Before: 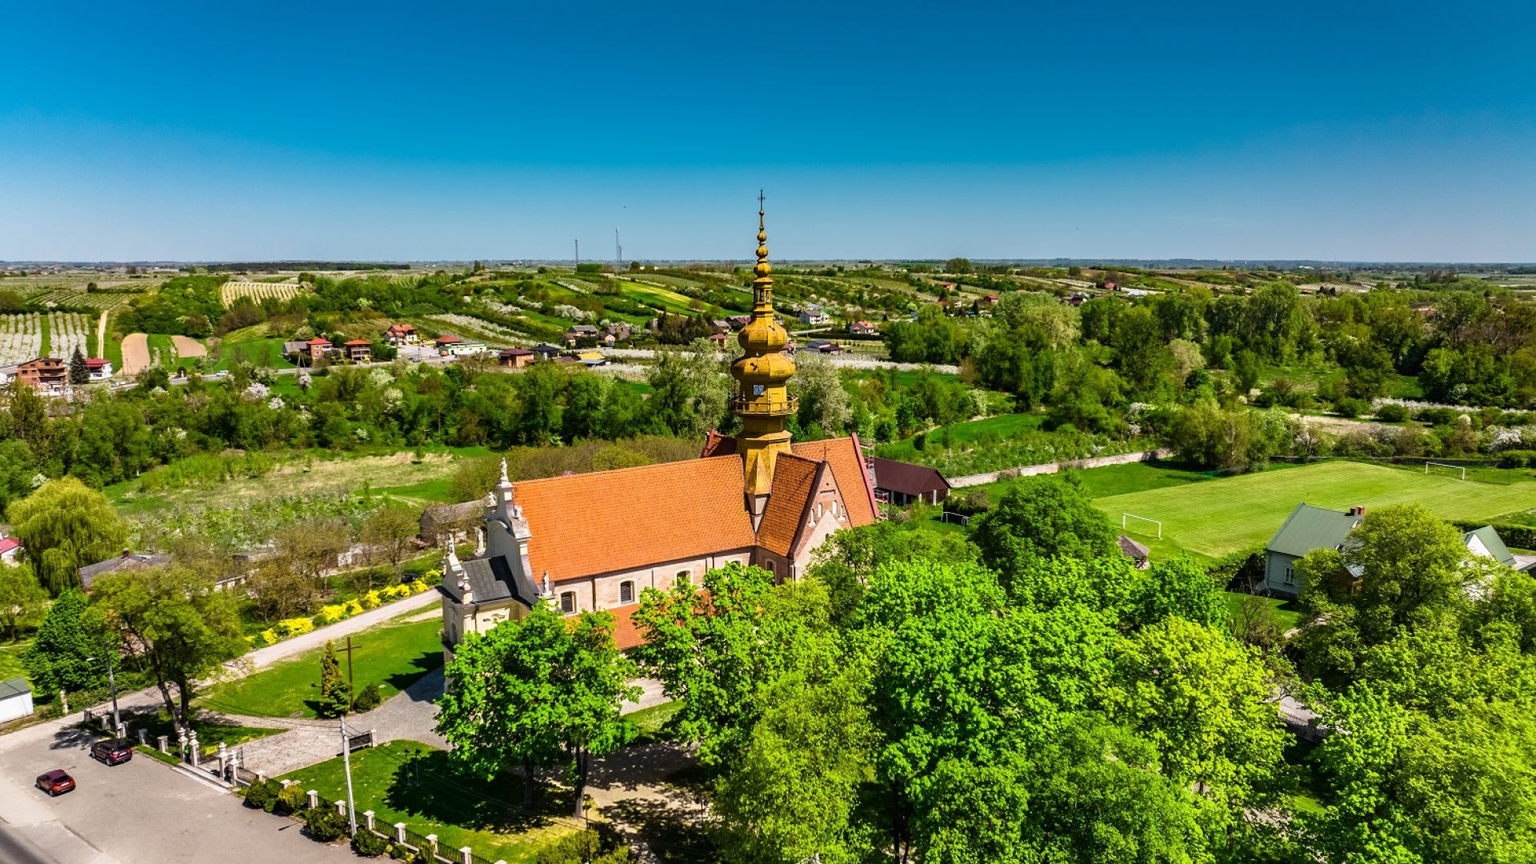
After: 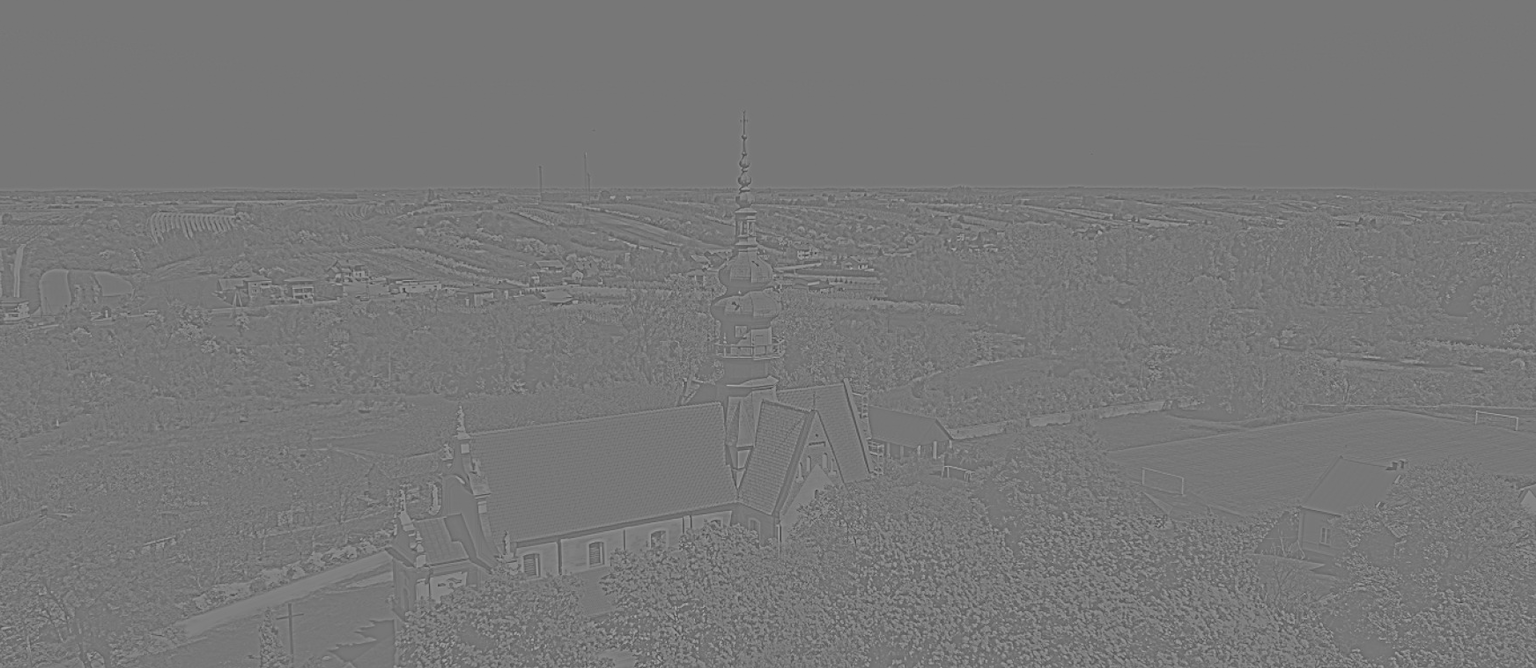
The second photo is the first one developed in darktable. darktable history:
exposure: black level correction 0, exposure 0.7 EV, compensate exposure bias true, compensate highlight preservation false
crop: left 5.596%, top 10.314%, right 3.534%, bottom 19.395%
highpass: sharpness 5.84%, contrast boost 8.44%
